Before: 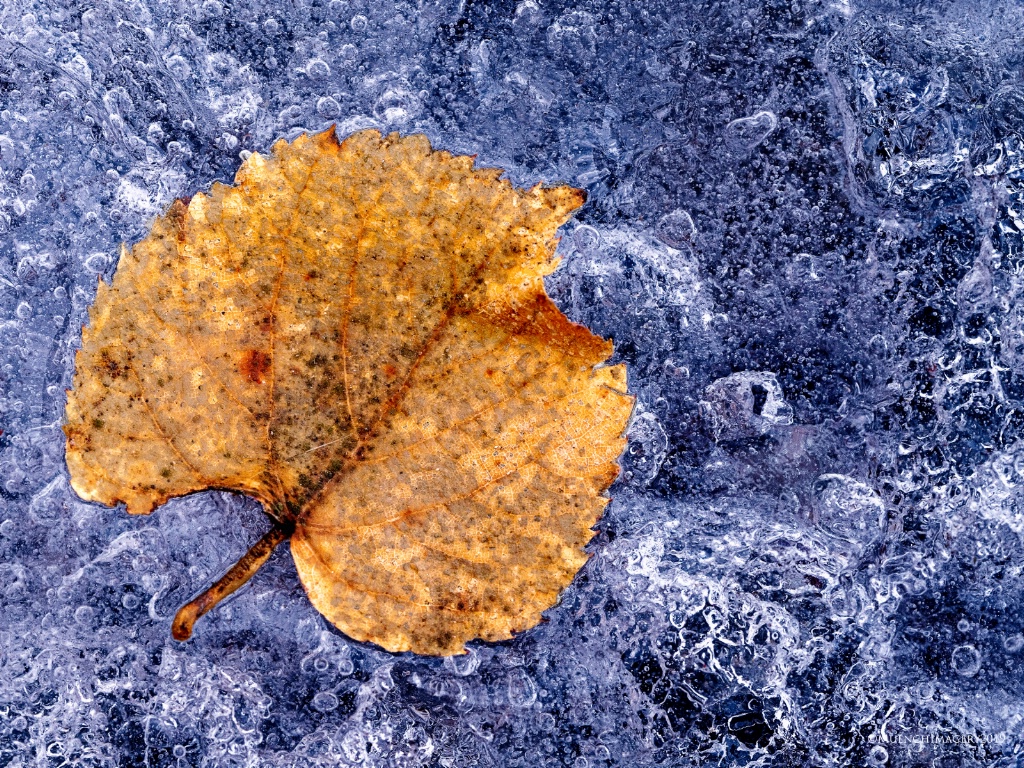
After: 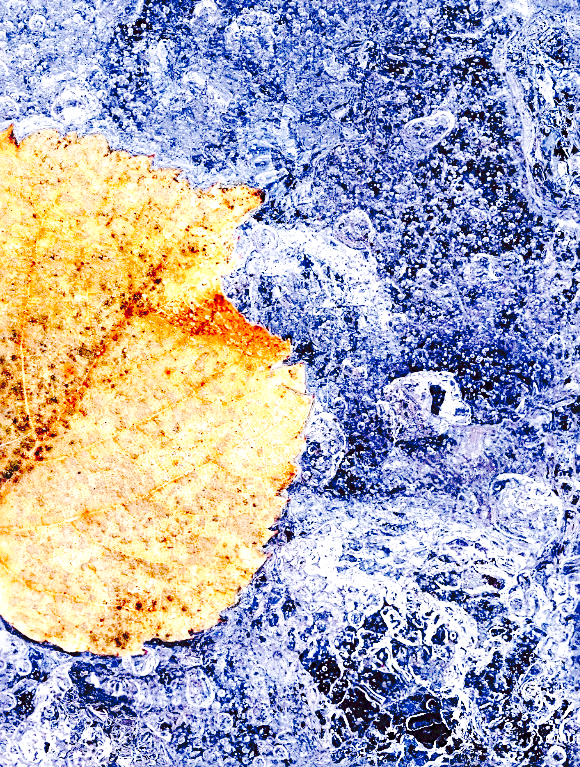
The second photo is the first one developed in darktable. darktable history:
base curve: curves: ch0 [(0, 0) (0.028, 0.03) (0.121, 0.232) (0.46, 0.748) (0.859, 0.968) (1, 1)], preserve colors none
sharpen: radius 2.167, amount 0.381, threshold 0
exposure: black level correction 0, exposure 0.6 EV, compensate highlight preservation false
tone curve: curves: ch0 [(0, 0) (0.003, 0.076) (0.011, 0.081) (0.025, 0.084) (0.044, 0.092) (0.069, 0.1) (0.1, 0.117) (0.136, 0.144) (0.177, 0.186) (0.224, 0.237) (0.277, 0.306) (0.335, 0.39) (0.399, 0.494) (0.468, 0.574) (0.543, 0.666) (0.623, 0.722) (0.709, 0.79) (0.801, 0.855) (0.898, 0.926) (1, 1)], preserve colors none
crop: left 31.458%, top 0%, right 11.876%
local contrast: mode bilateral grid, contrast 20, coarseness 50, detail 120%, midtone range 0.2
contrast brightness saturation: saturation -0.05
